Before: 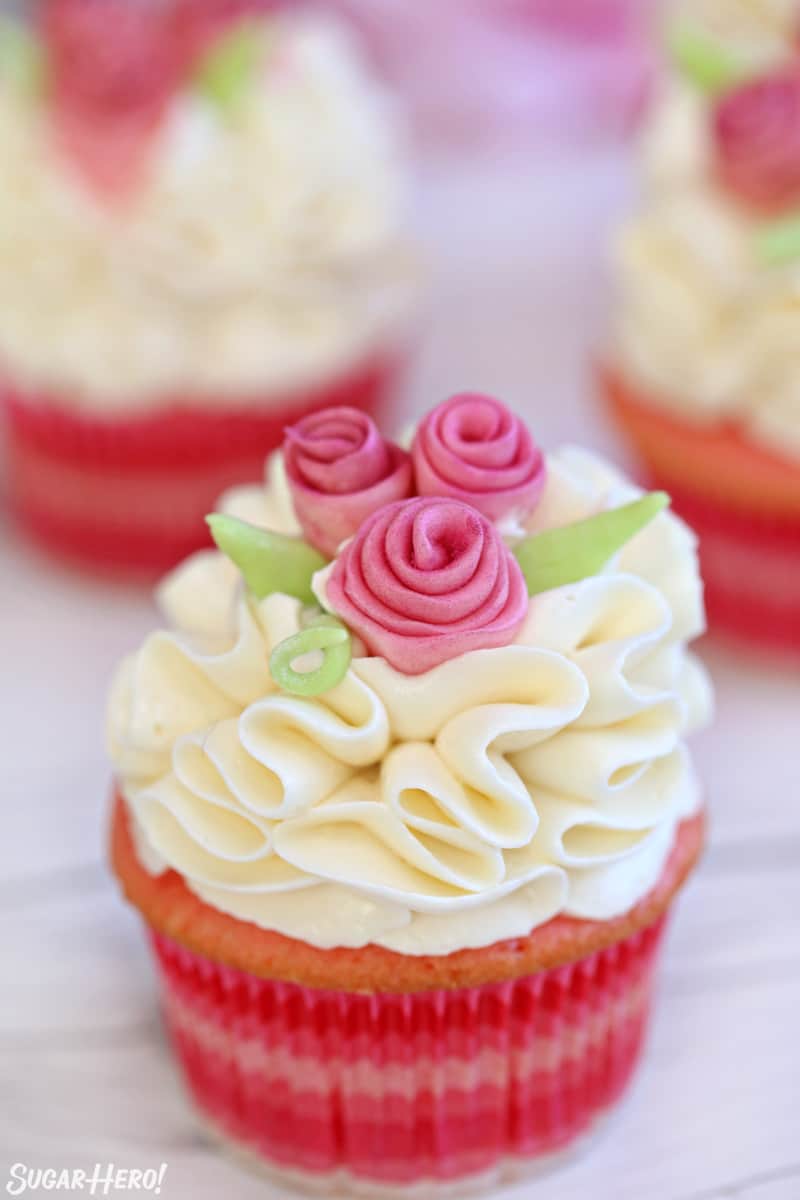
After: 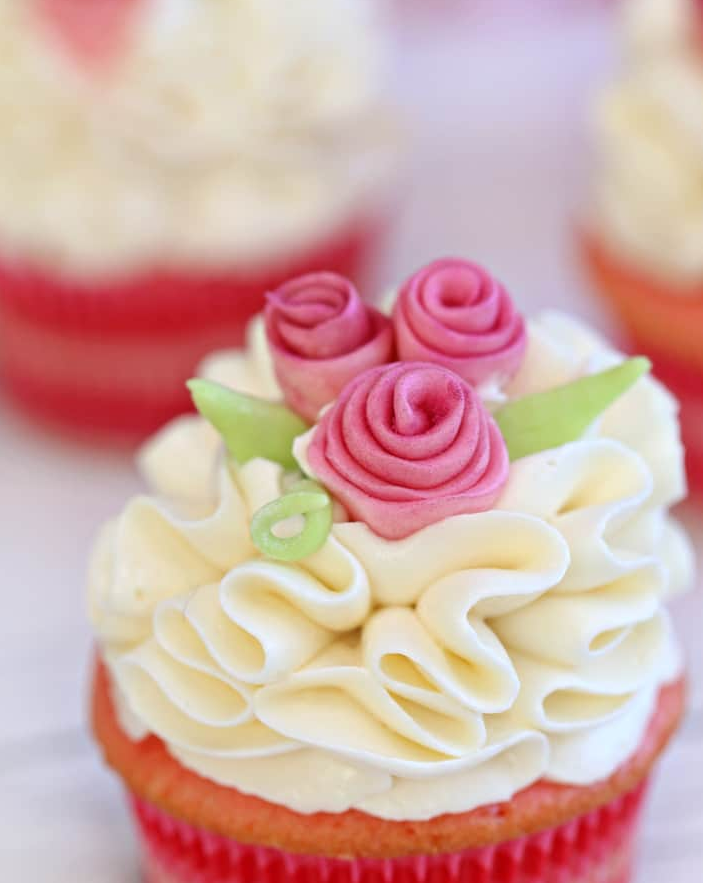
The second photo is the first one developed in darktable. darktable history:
crop and rotate: left 2.425%, top 11.305%, right 9.6%, bottom 15.08%
shadows and highlights: radius 331.84, shadows 53.55, highlights -100, compress 94.63%, highlights color adjustment 73.23%, soften with gaussian
